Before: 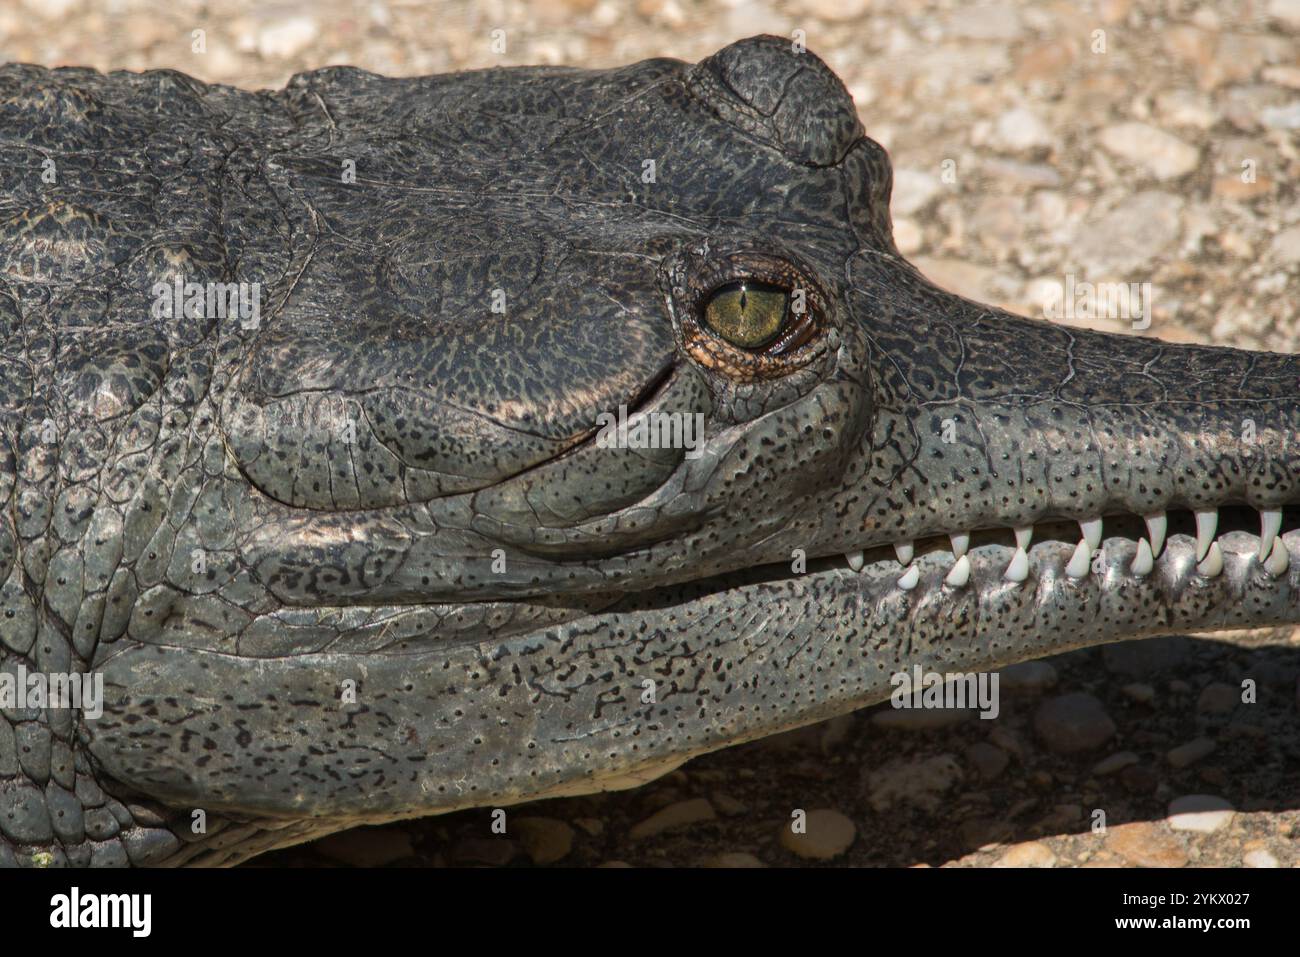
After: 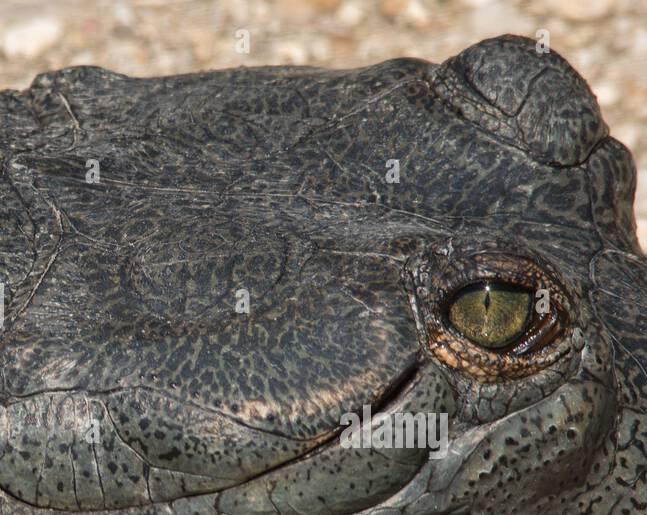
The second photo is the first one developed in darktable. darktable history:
crop: left 19.713%, right 30.501%, bottom 46.095%
